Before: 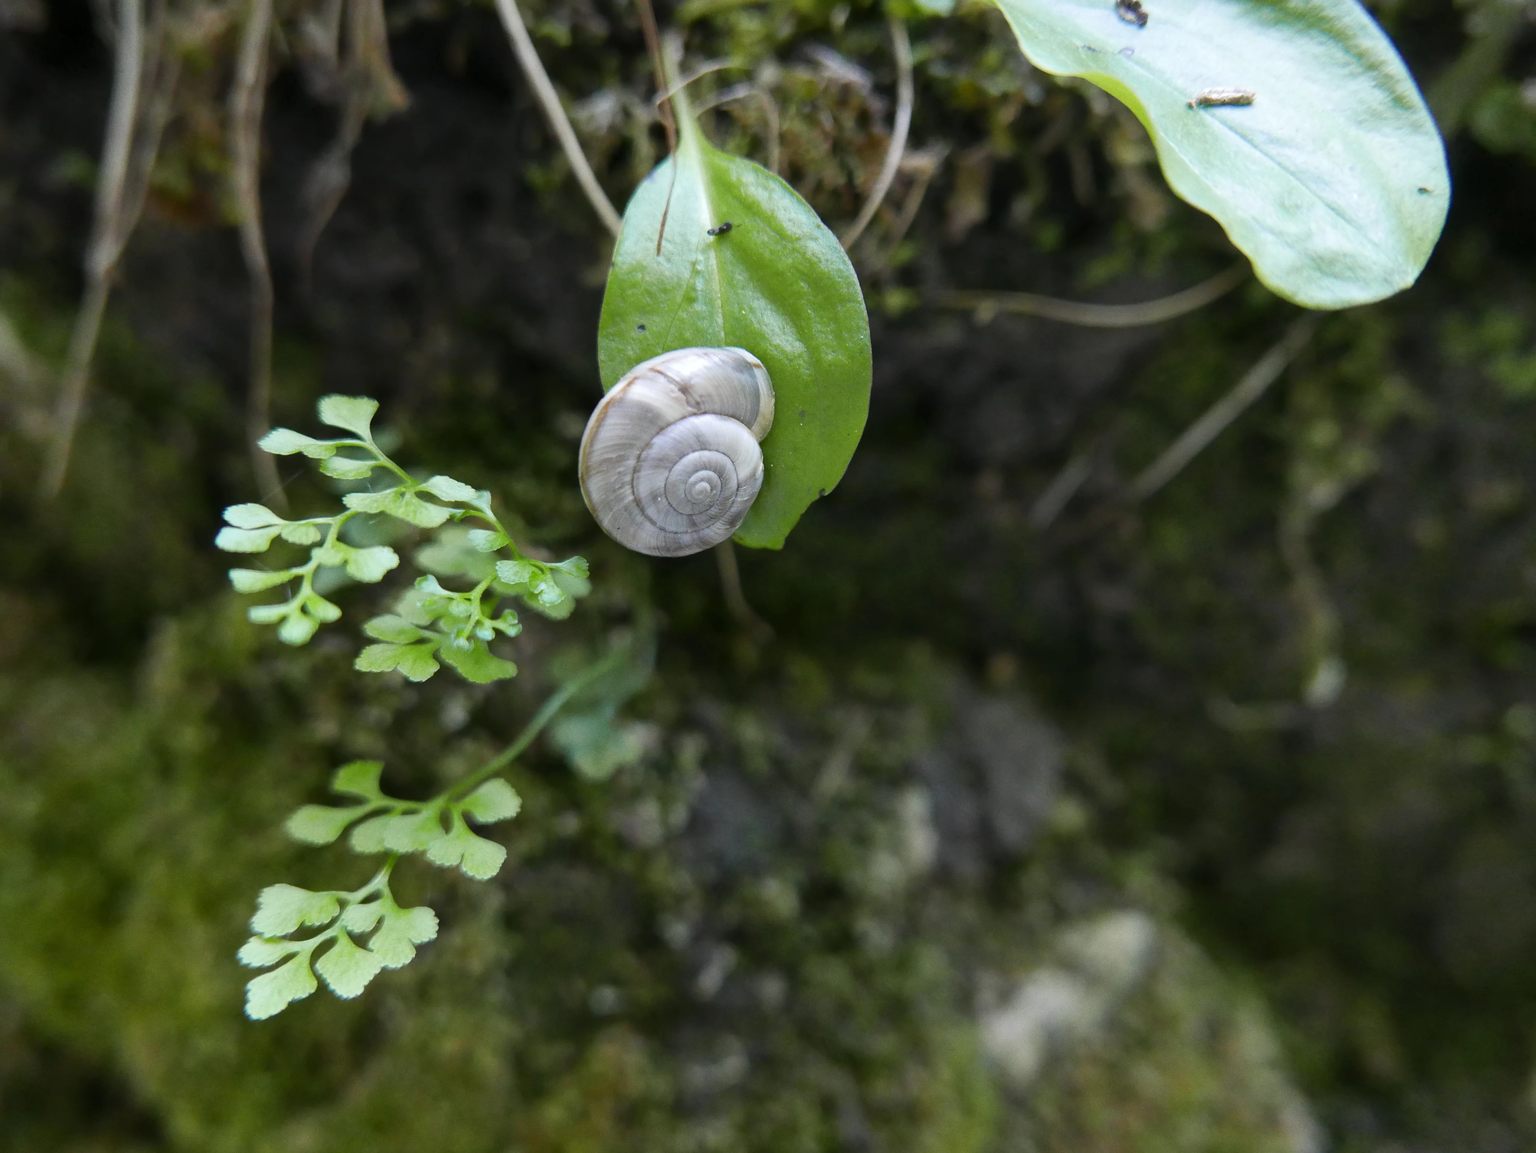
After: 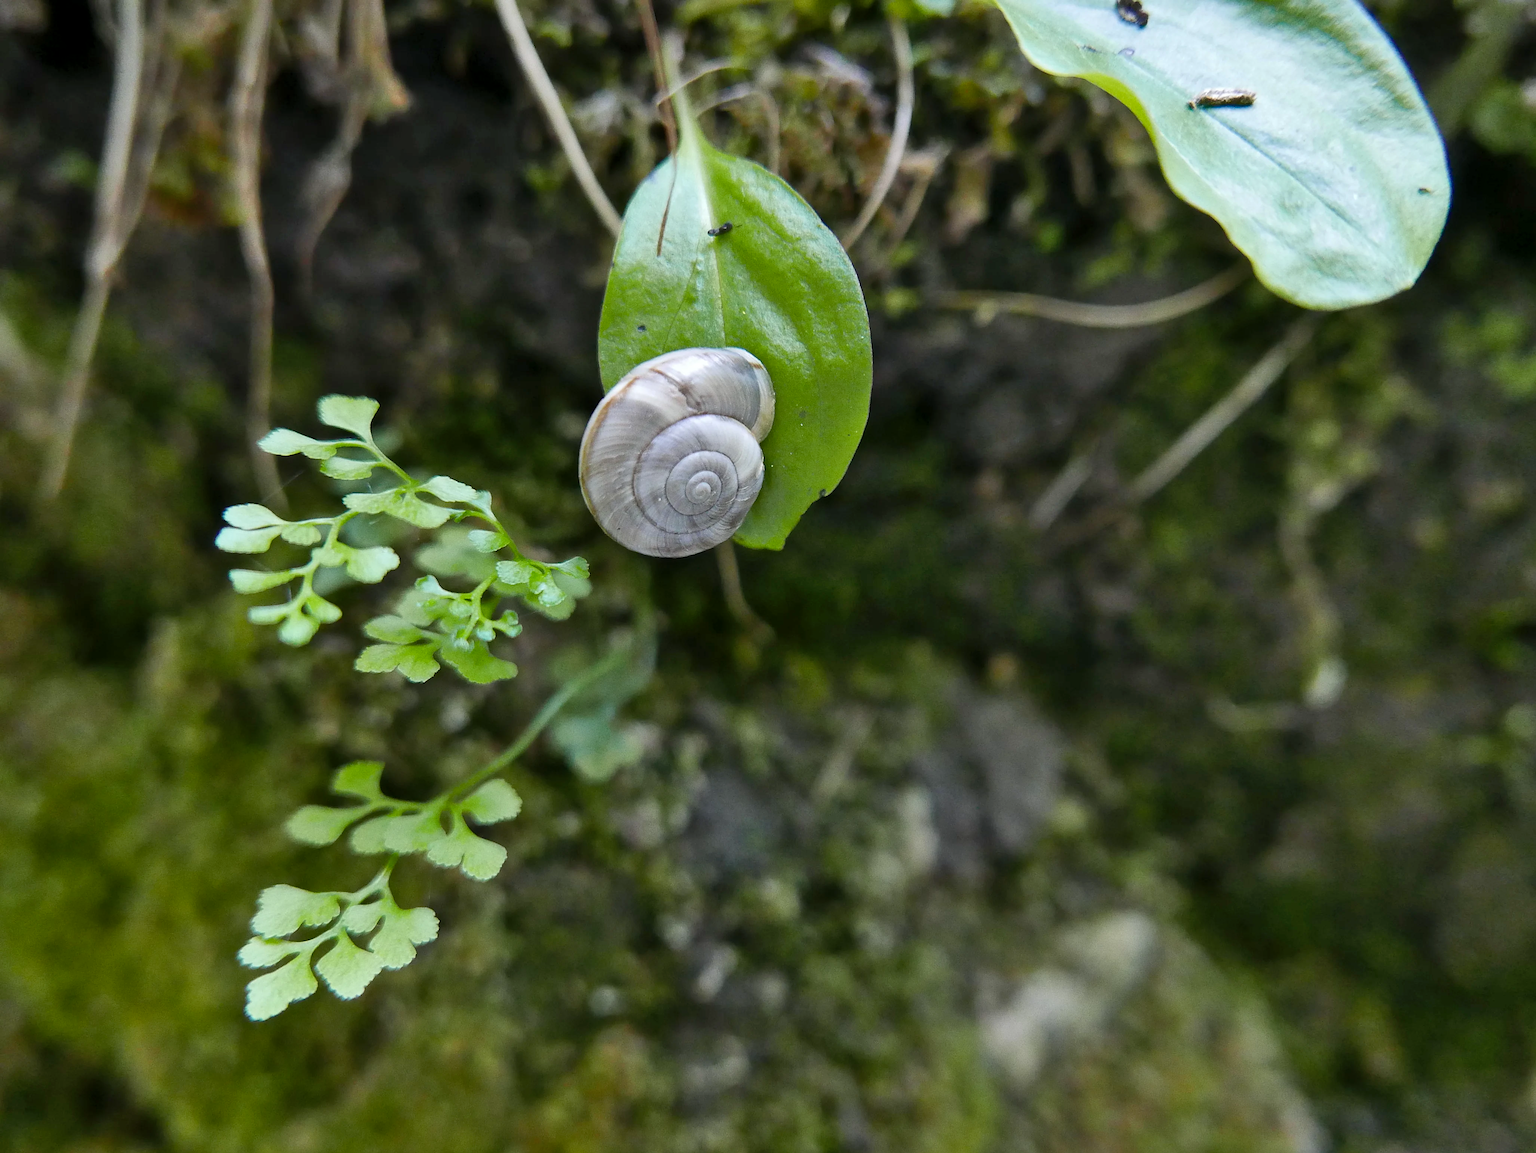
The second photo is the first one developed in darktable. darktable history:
exposure: black level correction 0.002, compensate highlight preservation false
shadows and highlights: soften with gaussian
color balance rgb: perceptual saturation grading › global saturation 10%, global vibrance 10%
sharpen: on, module defaults
